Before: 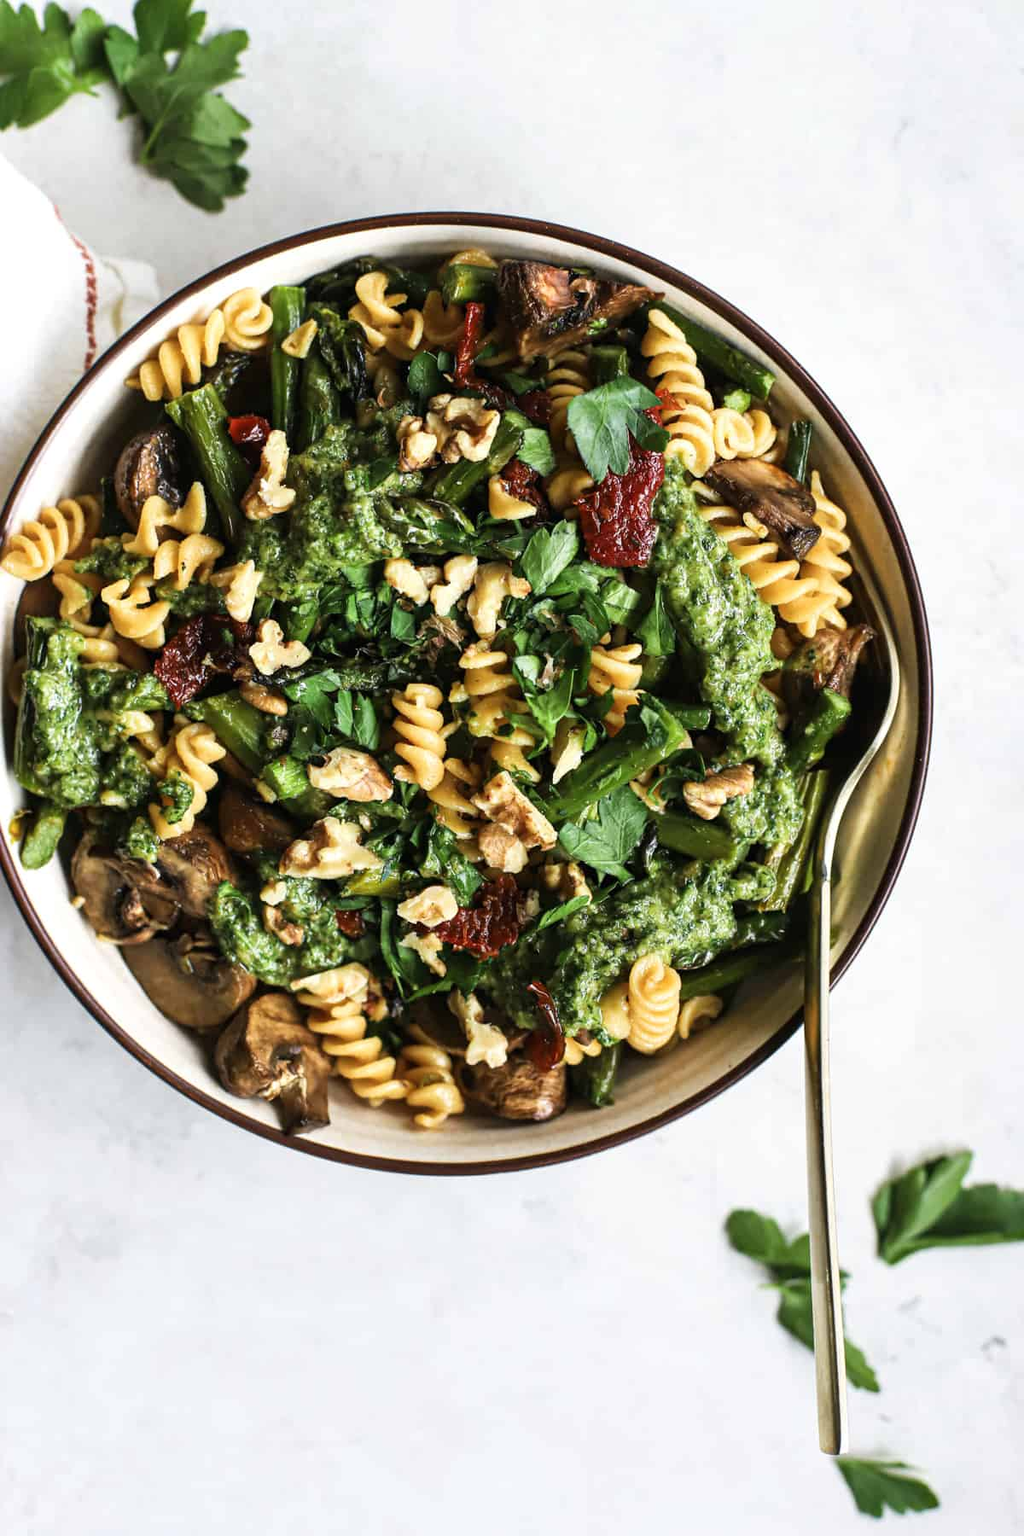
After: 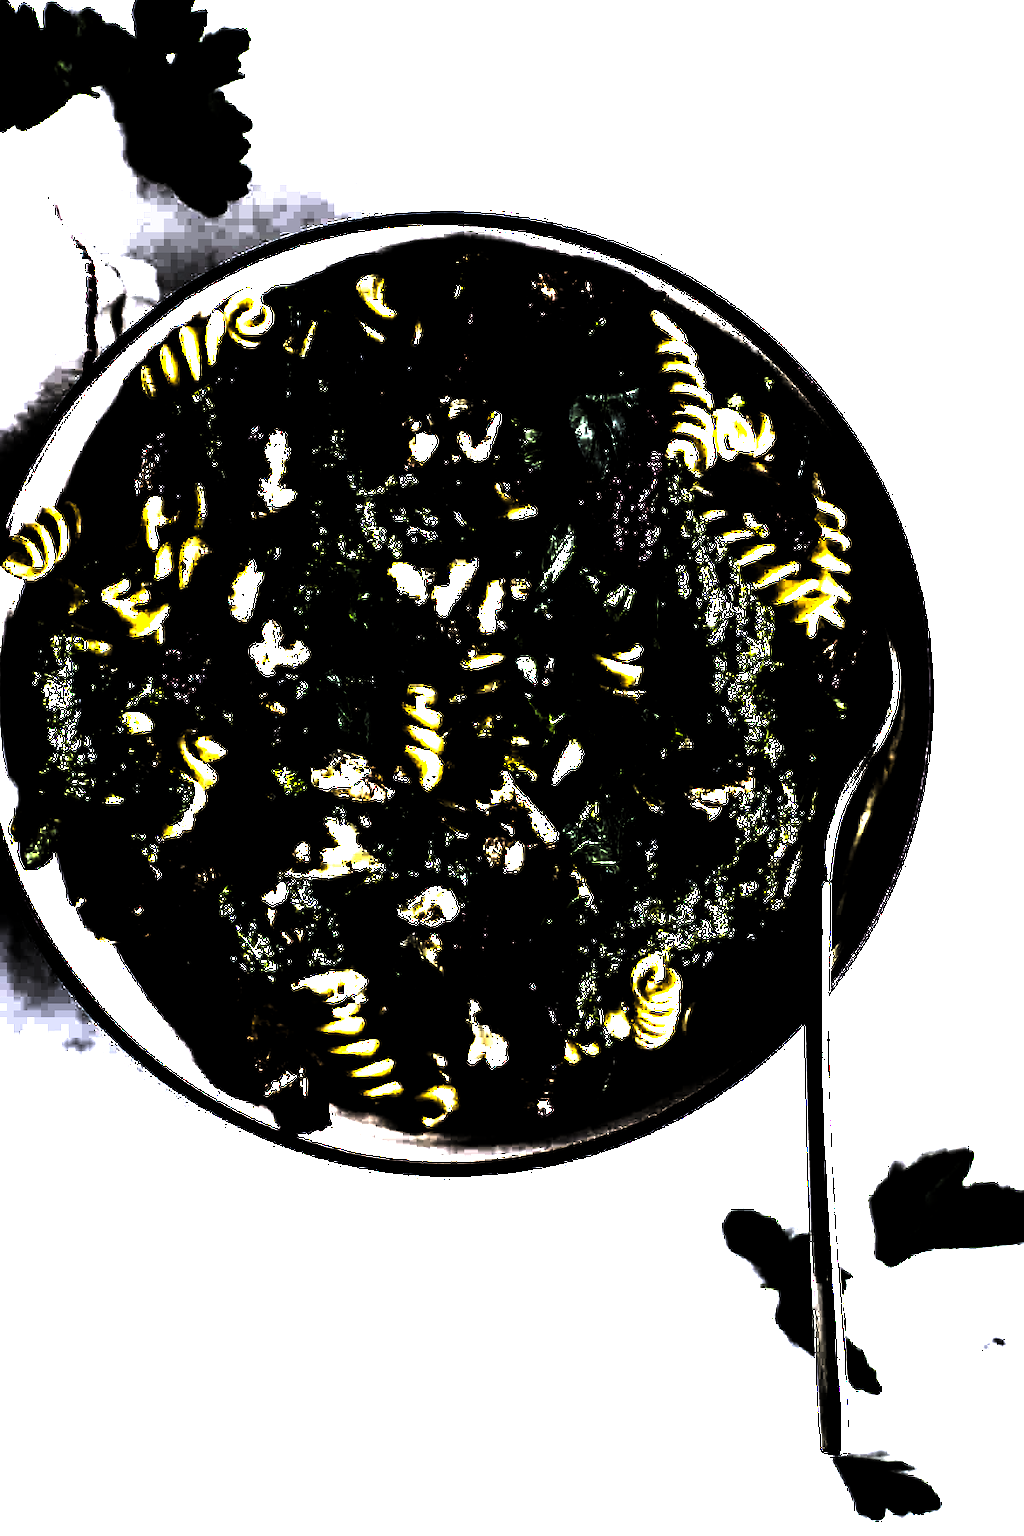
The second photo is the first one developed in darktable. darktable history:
levels: levels [0.721, 0.937, 0.997]
color balance rgb: linear chroma grading › global chroma 9%, perceptual saturation grading › global saturation 36%, perceptual saturation grading › shadows 35%, perceptual brilliance grading › global brilliance 15%, perceptual brilliance grading › shadows -35%, global vibrance 15%
exposure: black level correction 0.009, exposure 0.119 EV, compensate highlight preservation false
white balance: red 1.004, blue 1.096
